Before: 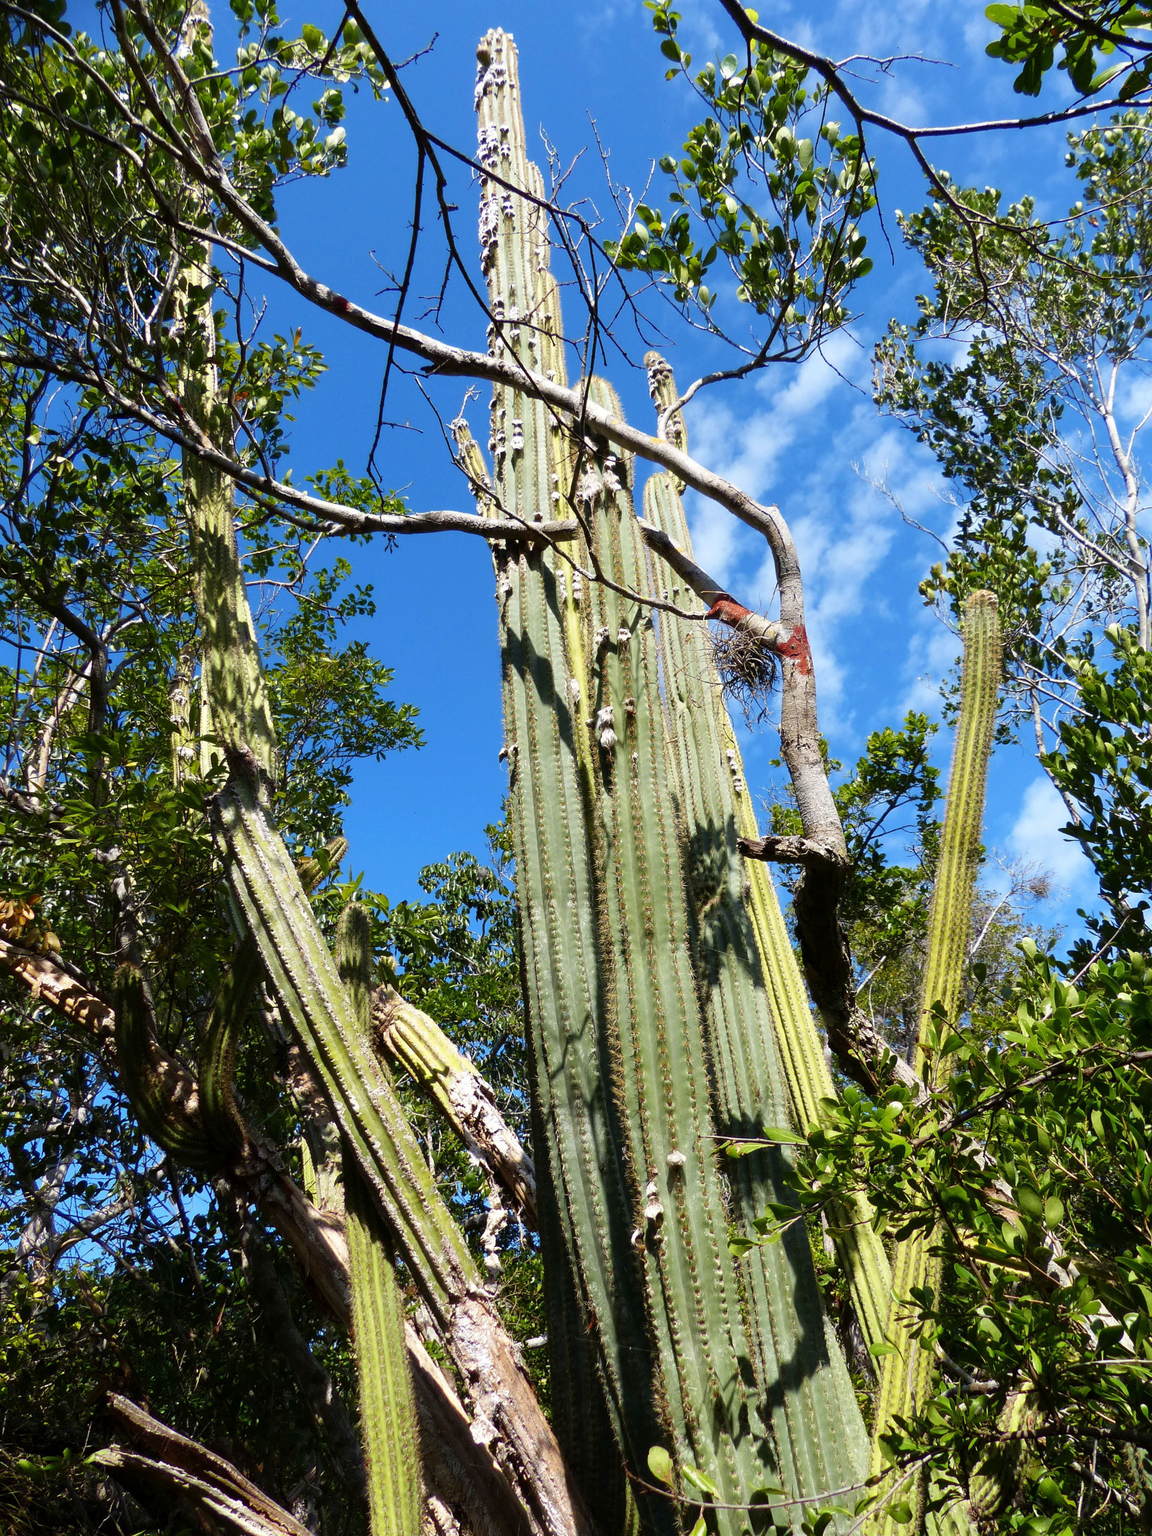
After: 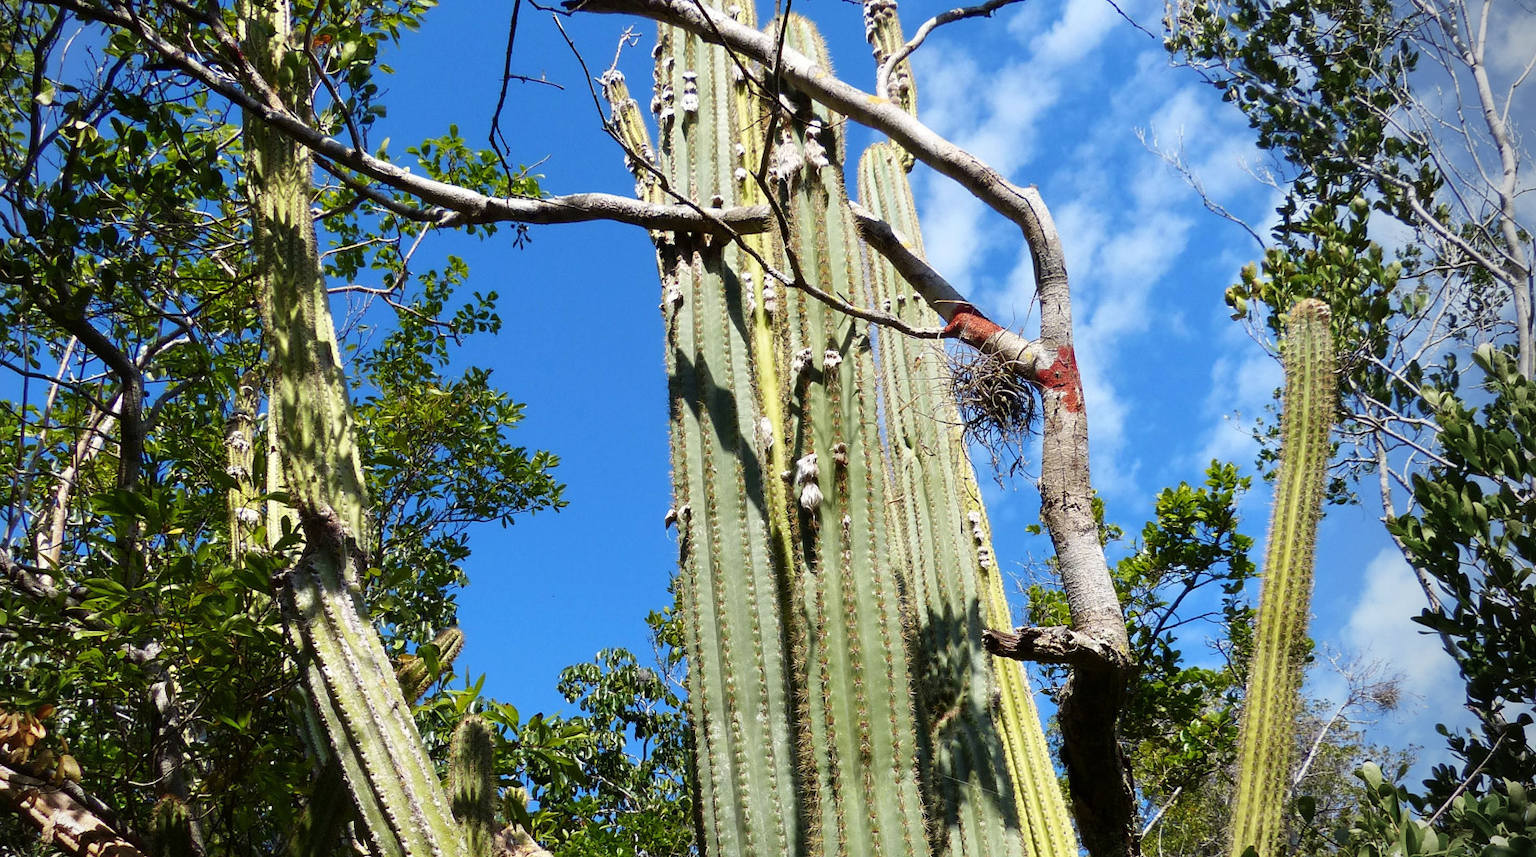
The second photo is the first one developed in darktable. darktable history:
vignetting: center (-0.15, 0.013)
crop and rotate: top 23.84%, bottom 34.294%
